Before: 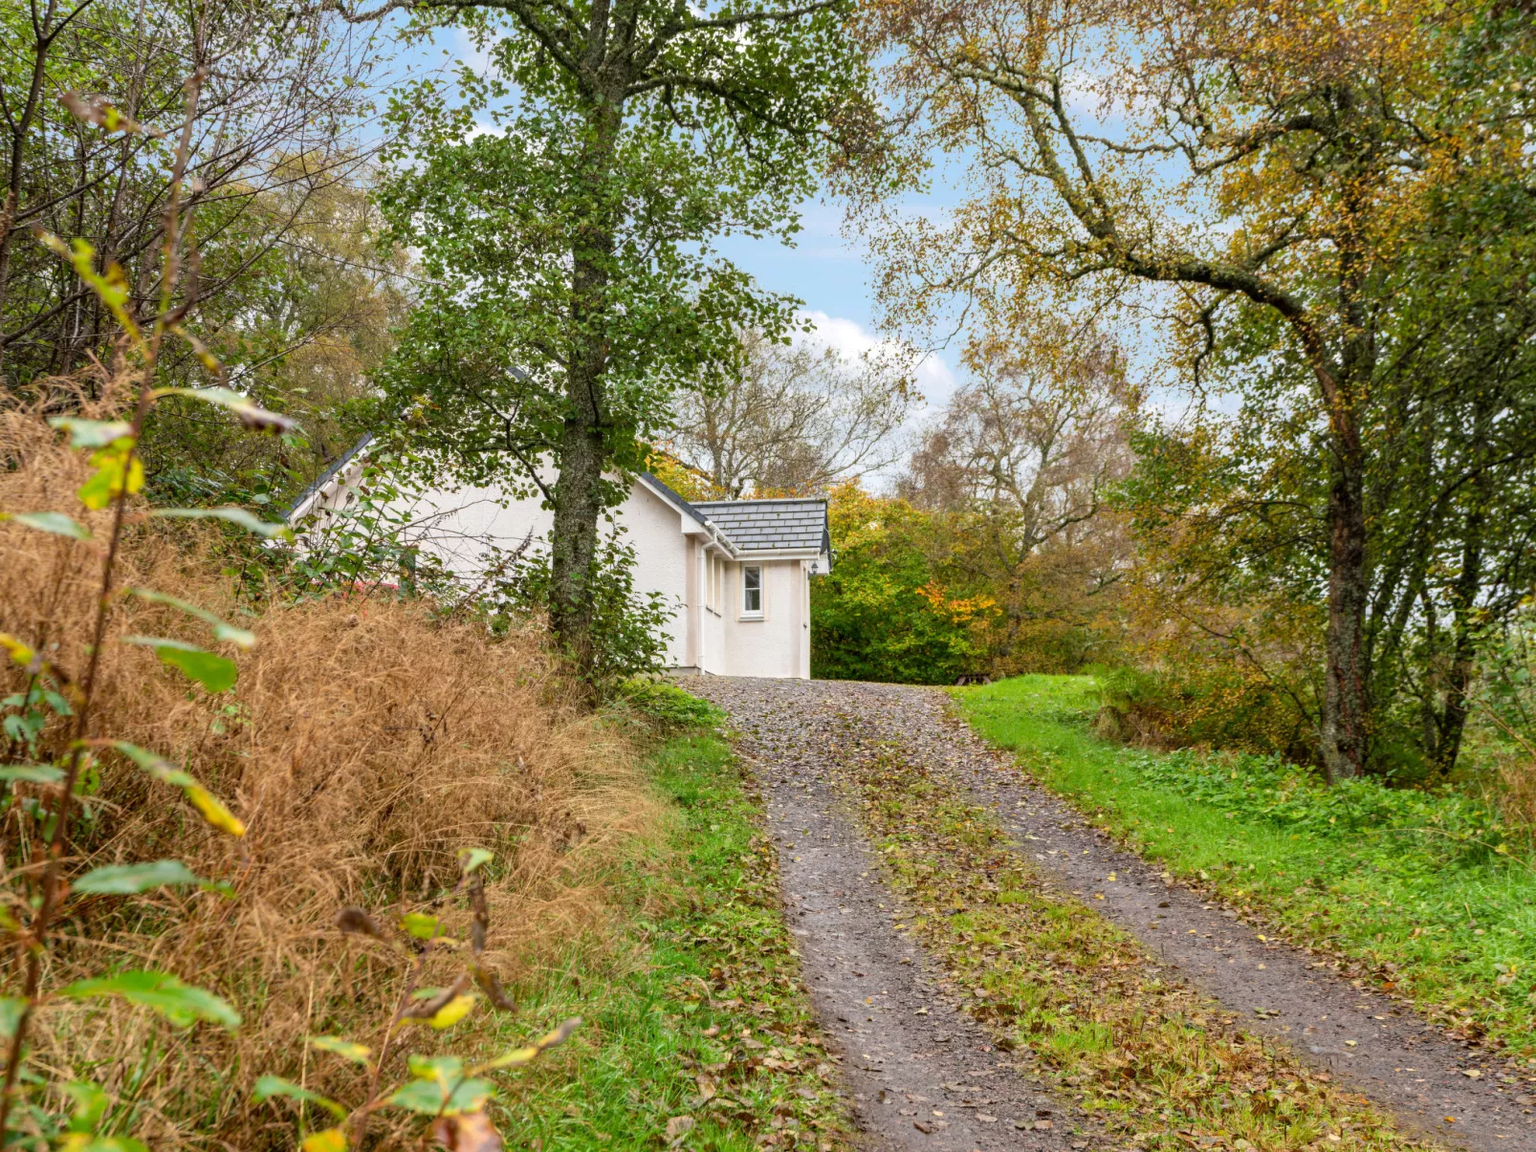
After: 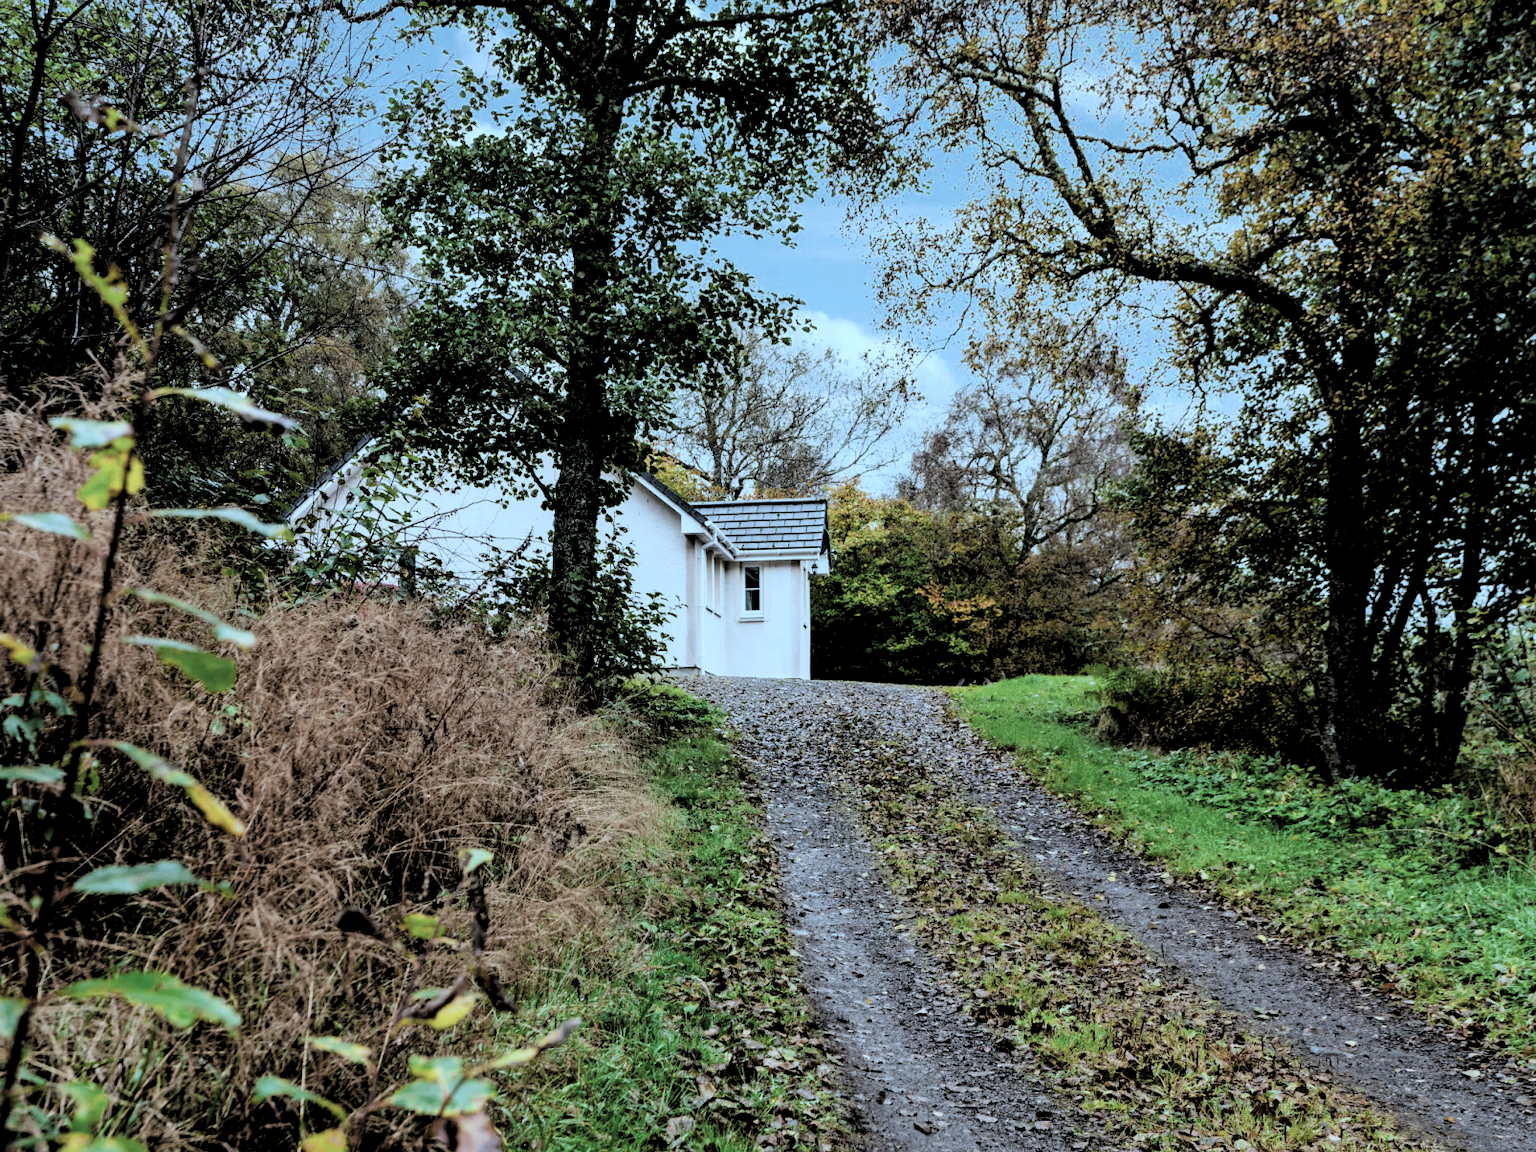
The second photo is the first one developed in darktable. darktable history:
exposure: black level correction 0, exposure 1.366 EV, compensate highlight preservation false
filmic rgb: black relative exposure -7.65 EV, white relative exposure 4.56 EV, threshold 3.02 EV, hardness 3.61, enable highlight reconstruction true
levels: white 99.9%, levels [0.514, 0.759, 1]
color correction: highlights a* -9.25, highlights b* -23.67
